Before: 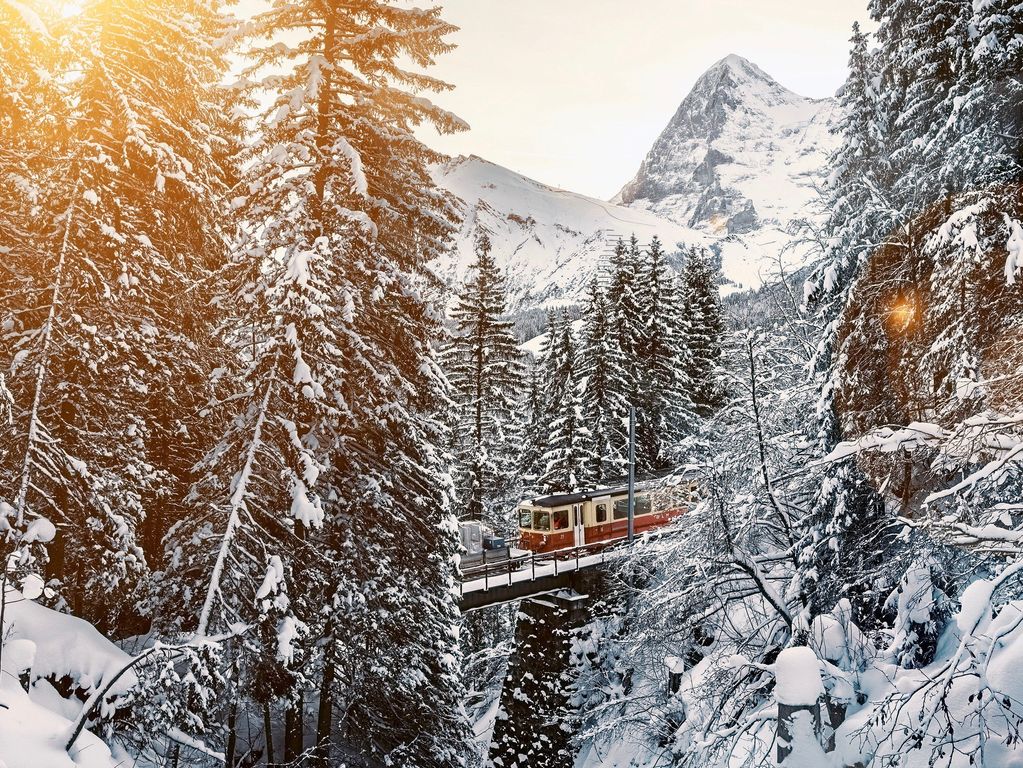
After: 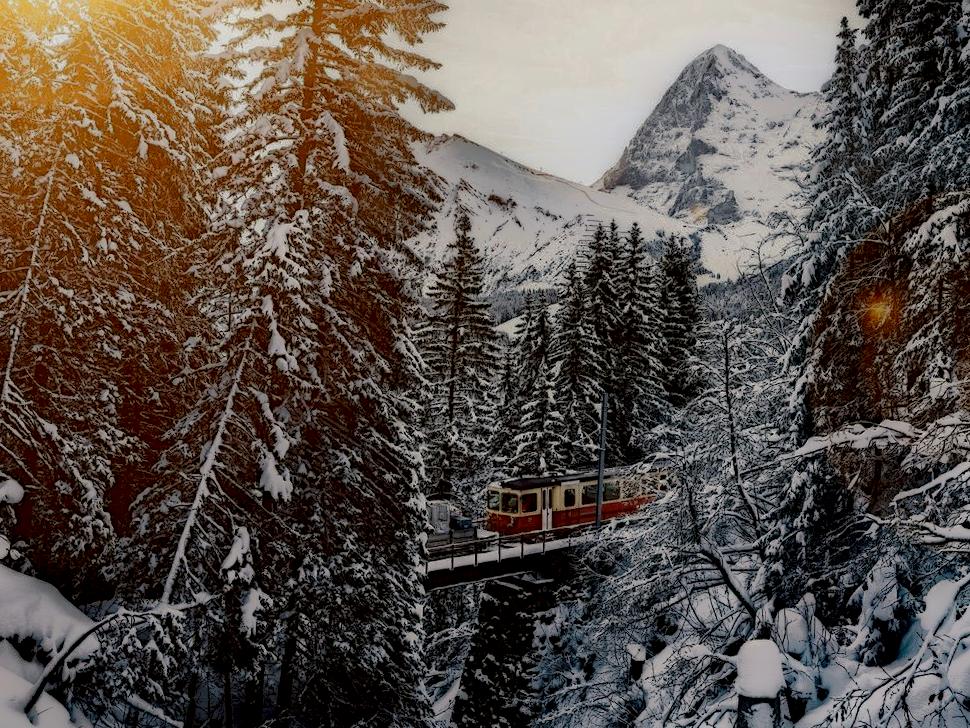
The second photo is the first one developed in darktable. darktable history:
crop and rotate: angle -2.38°
local contrast: highlights 0%, shadows 198%, detail 164%, midtone range 0.001
